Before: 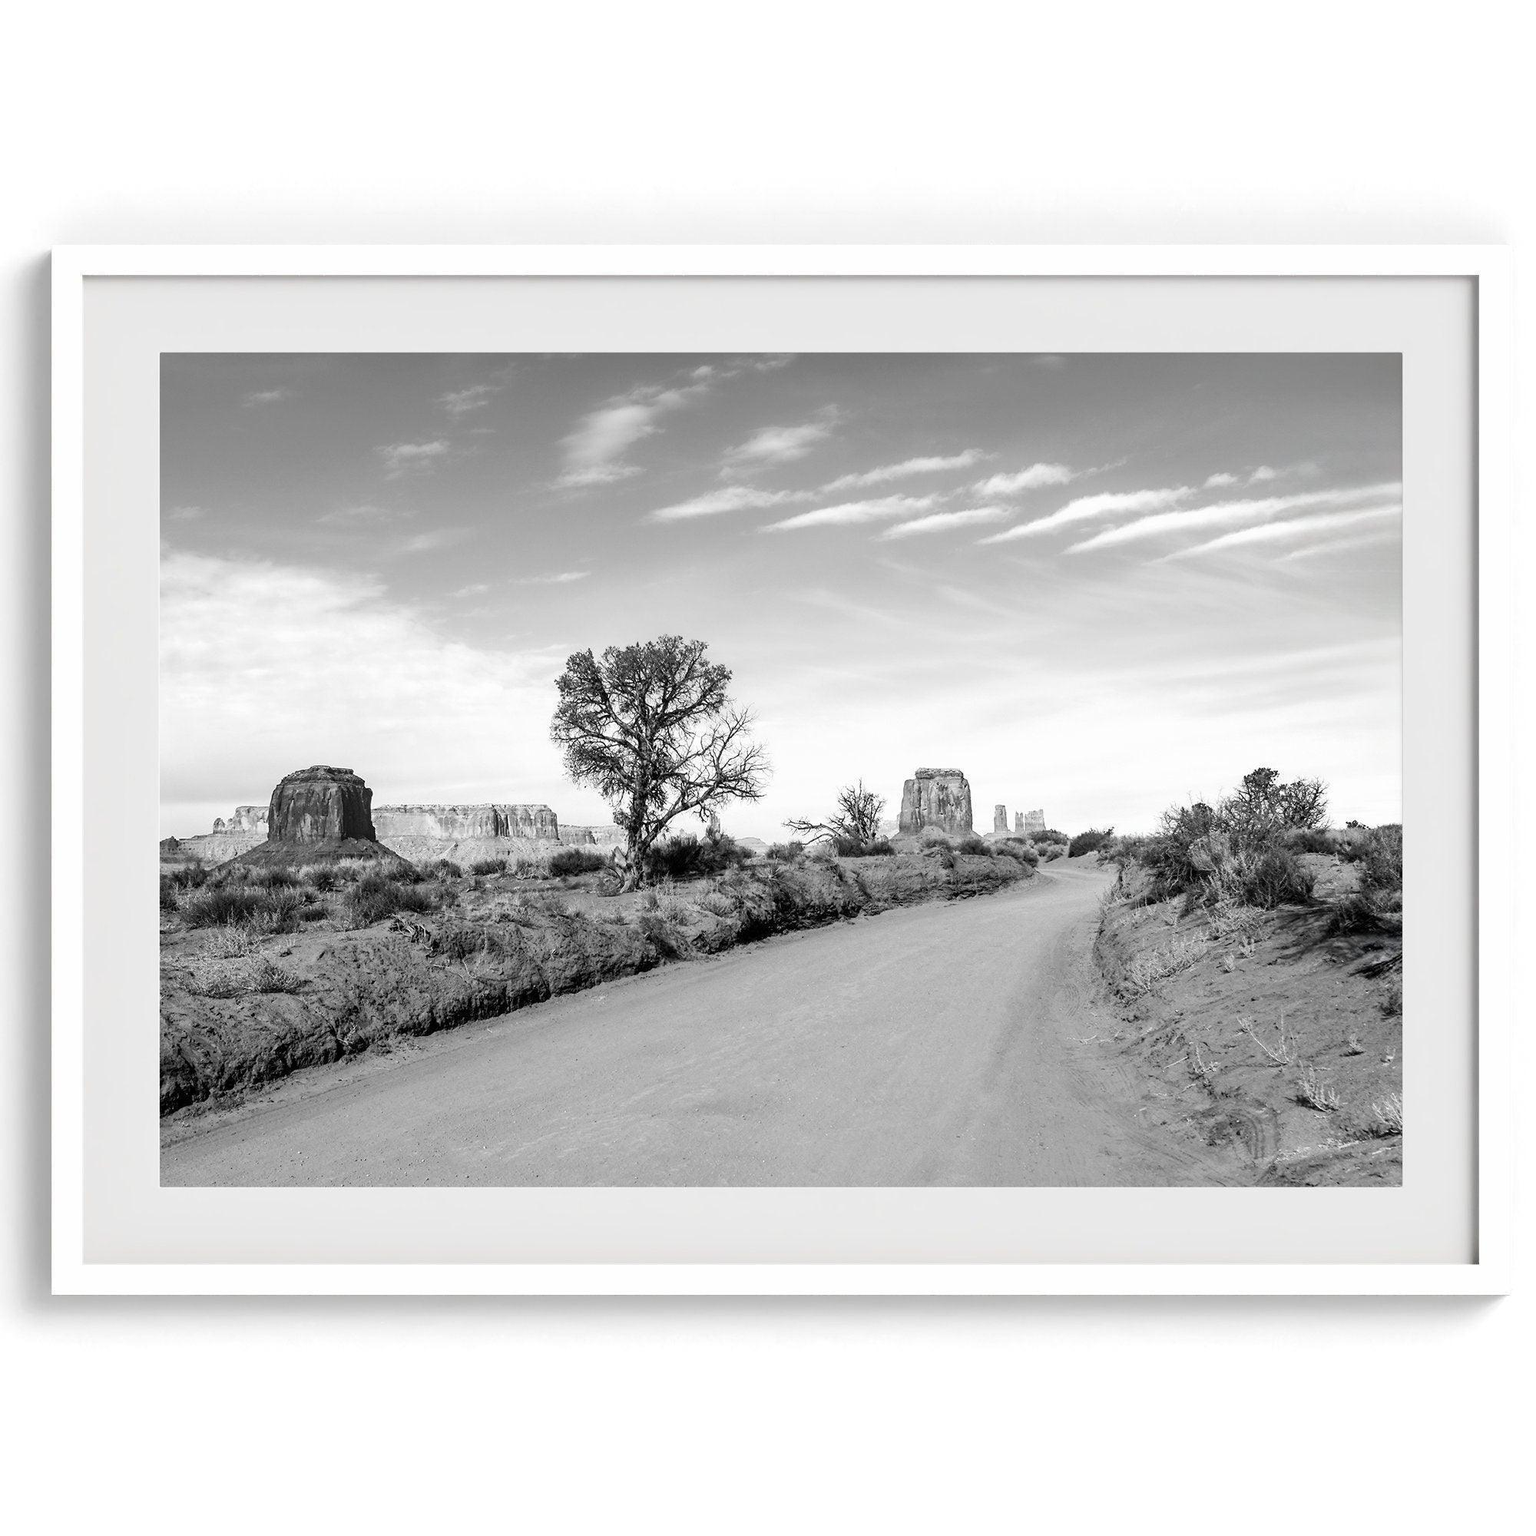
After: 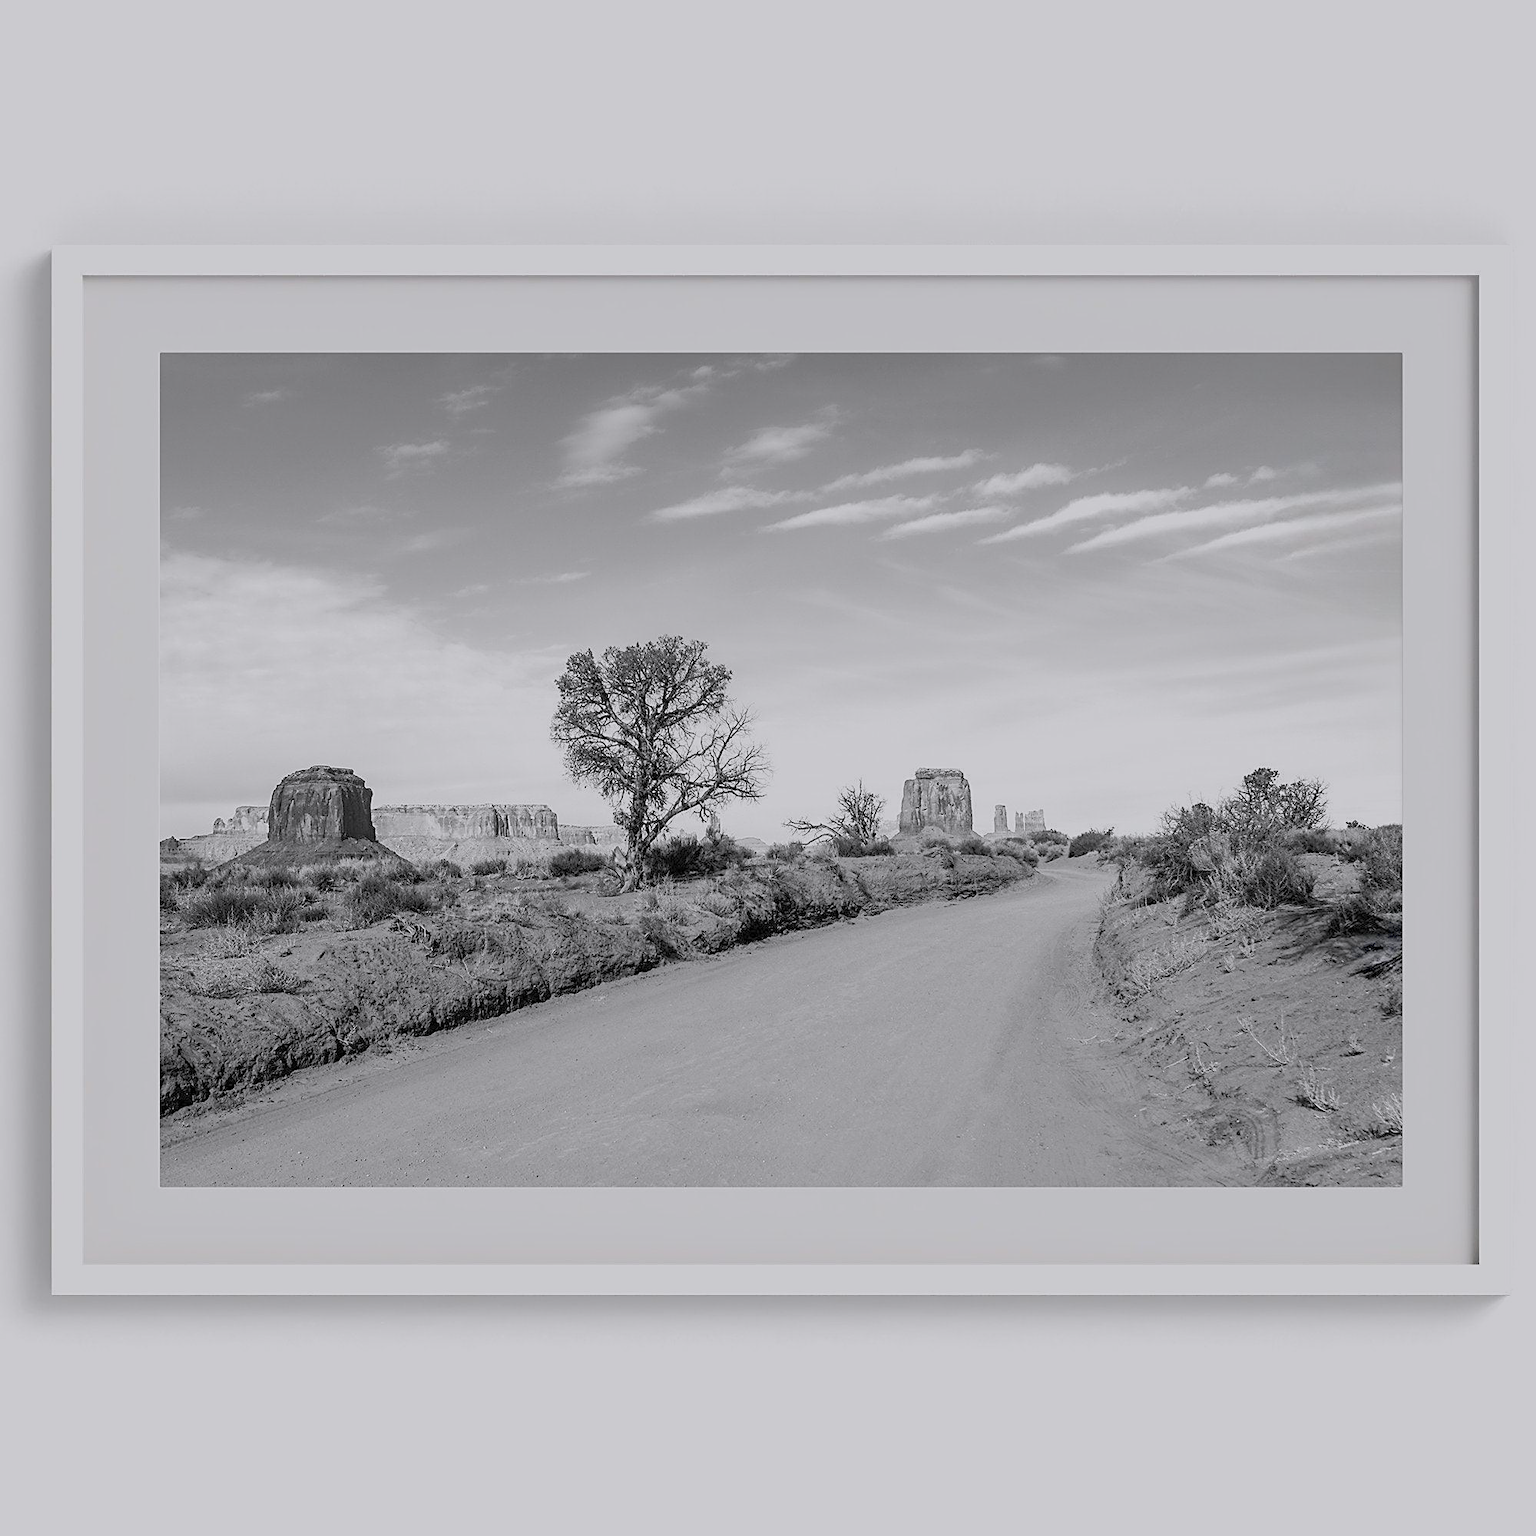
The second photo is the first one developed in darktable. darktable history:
color balance rgb: contrast -30%
sharpen: on, module defaults
white balance: red 1.004, blue 1.024
